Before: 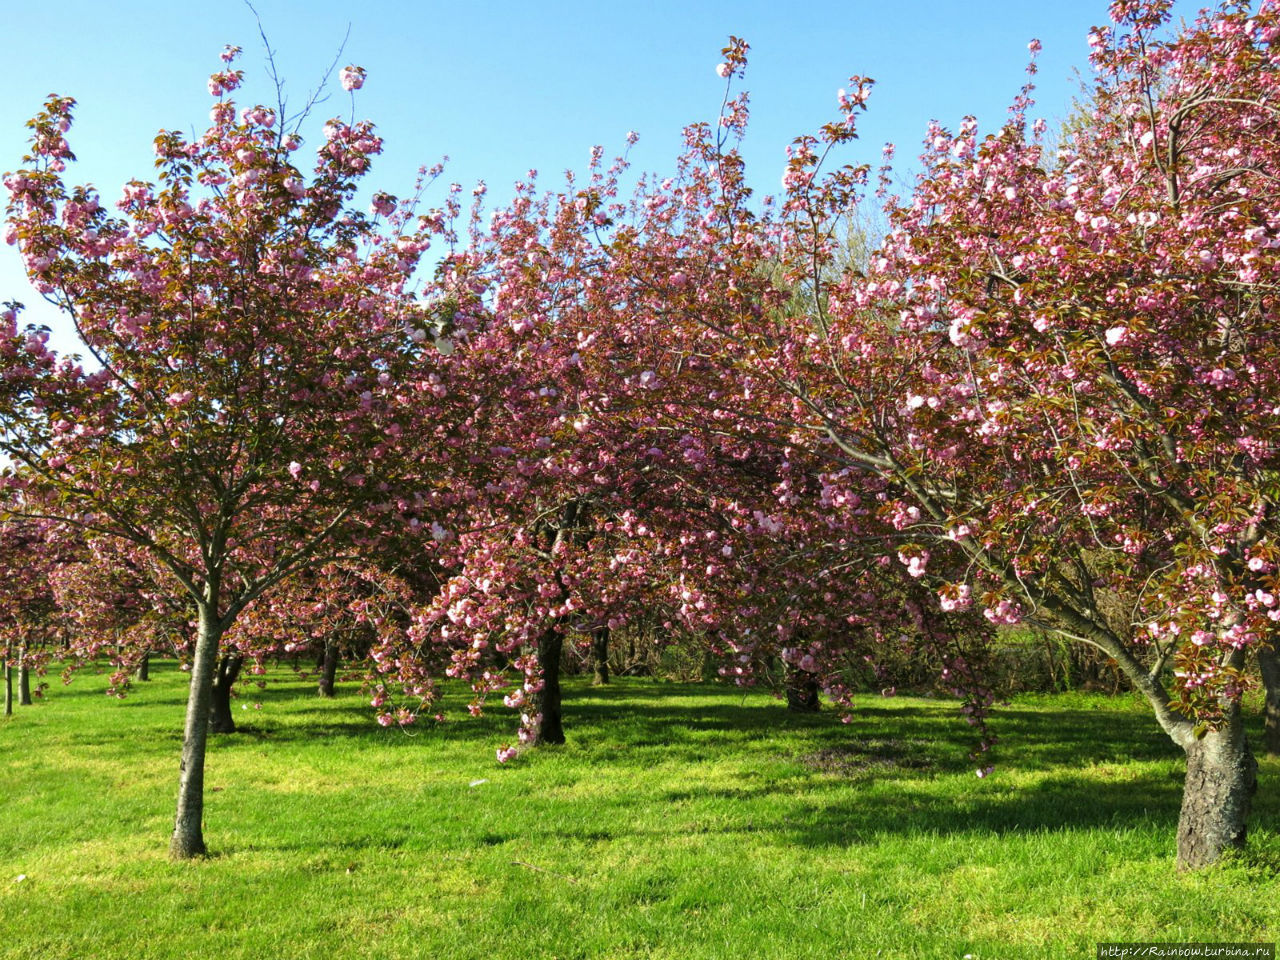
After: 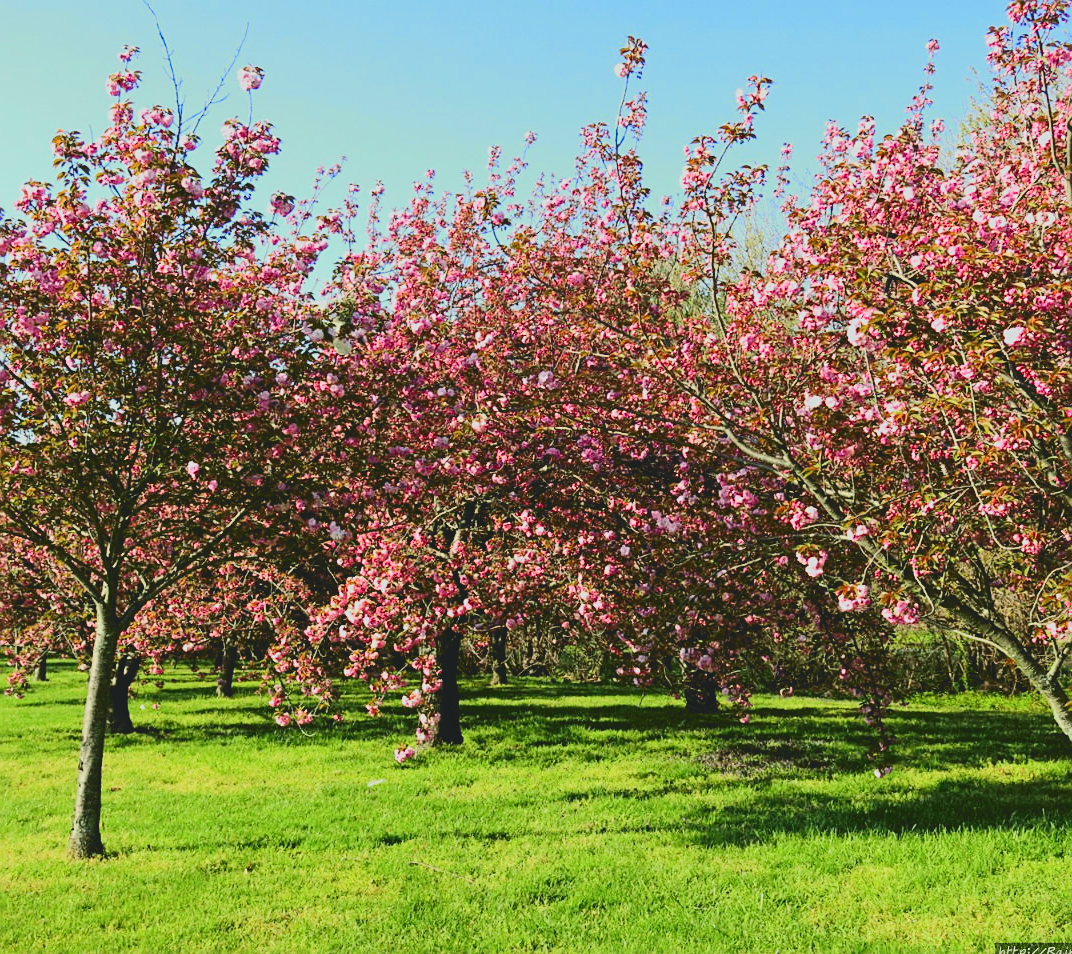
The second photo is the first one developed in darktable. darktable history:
sharpen: on, module defaults
crop: left 8.026%, right 7.374%
filmic rgb: black relative exposure -7.65 EV, white relative exposure 4.56 EV, hardness 3.61, color science v6 (2022)
tone curve: curves: ch0 [(0, 0.11) (0.181, 0.223) (0.405, 0.46) (0.456, 0.528) (0.634, 0.728) (0.877, 0.89) (0.984, 0.935)]; ch1 [(0, 0.052) (0.443, 0.43) (0.492, 0.485) (0.566, 0.579) (0.595, 0.625) (0.608, 0.654) (0.65, 0.708) (1, 0.961)]; ch2 [(0, 0) (0.33, 0.301) (0.421, 0.443) (0.447, 0.489) (0.495, 0.492) (0.537, 0.57) (0.586, 0.591) (0.663, 0.686) (1, 1)], color space Lab, independent channels, preserve colors none
